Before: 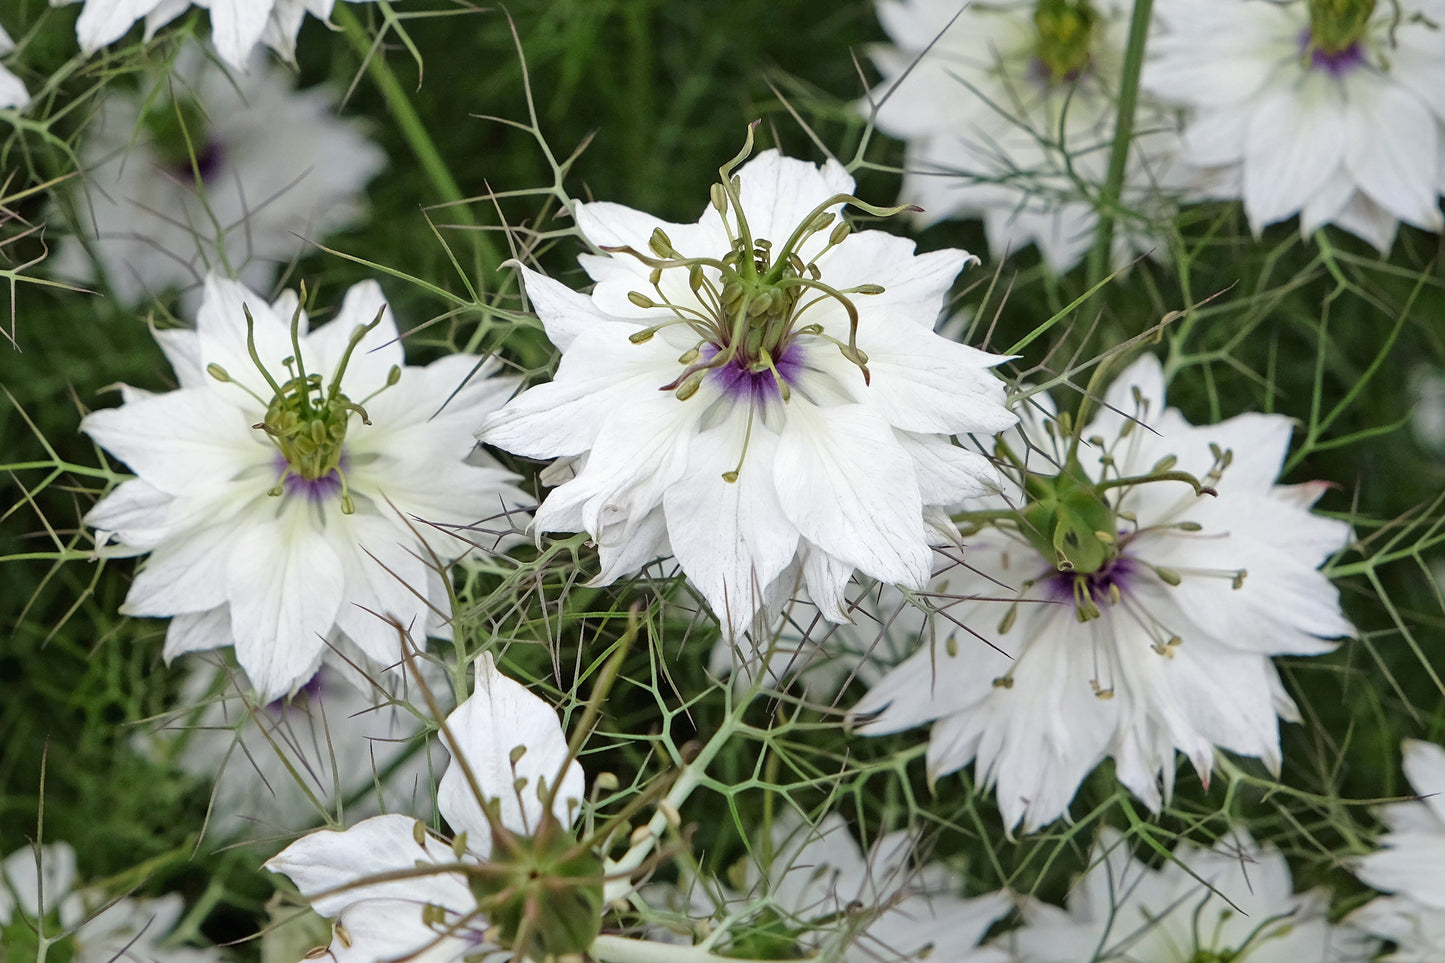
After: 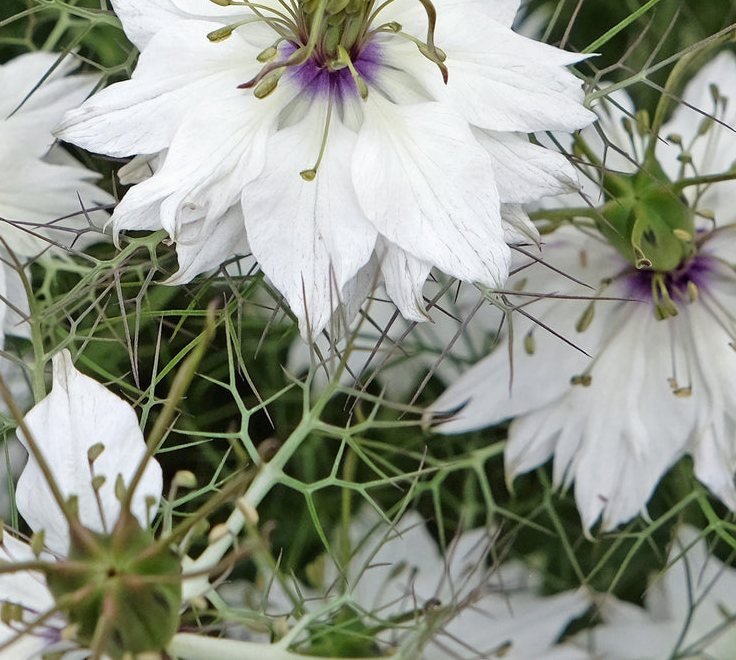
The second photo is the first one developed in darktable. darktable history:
crop and rotate: left 29.206%, top 31.371%, right 19.808%
